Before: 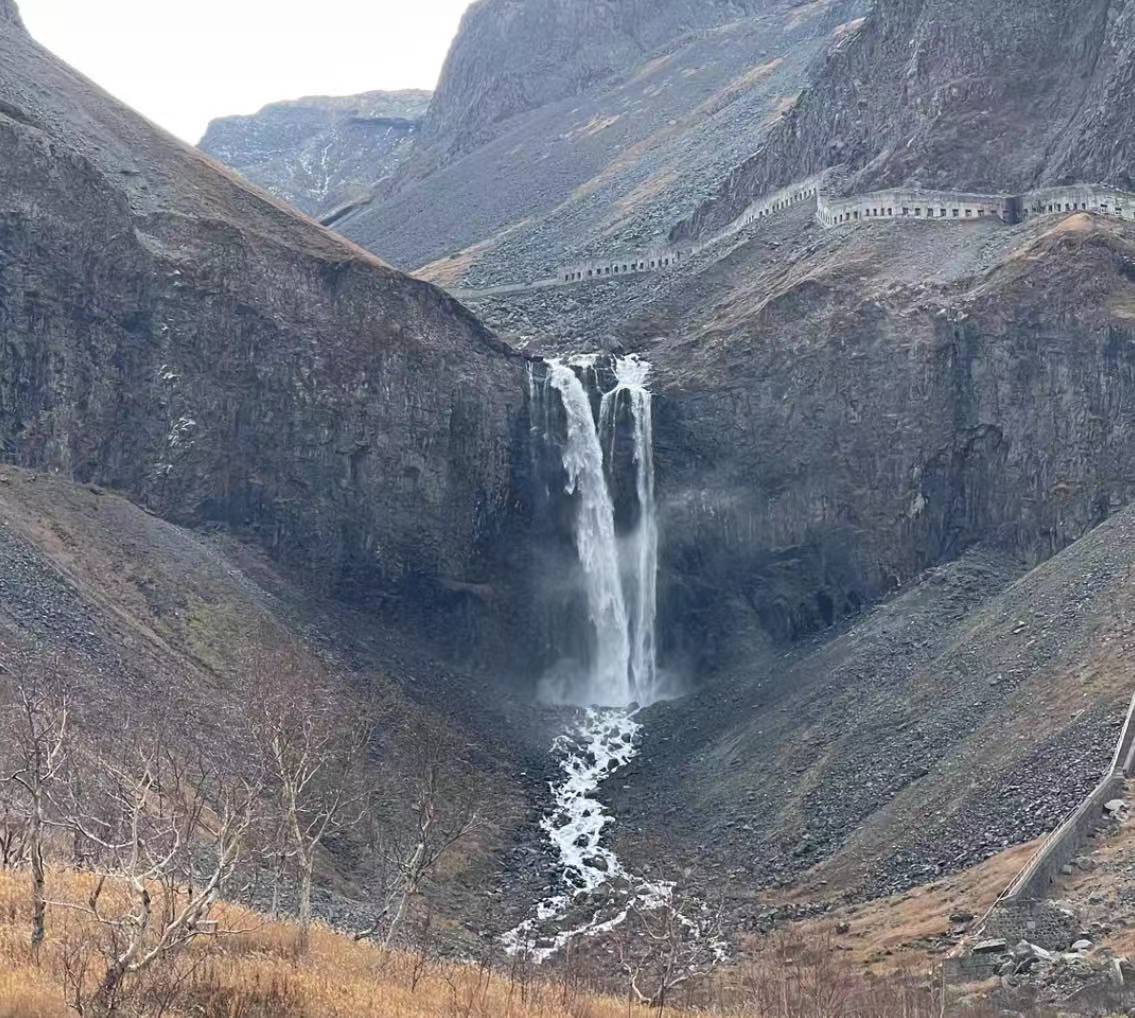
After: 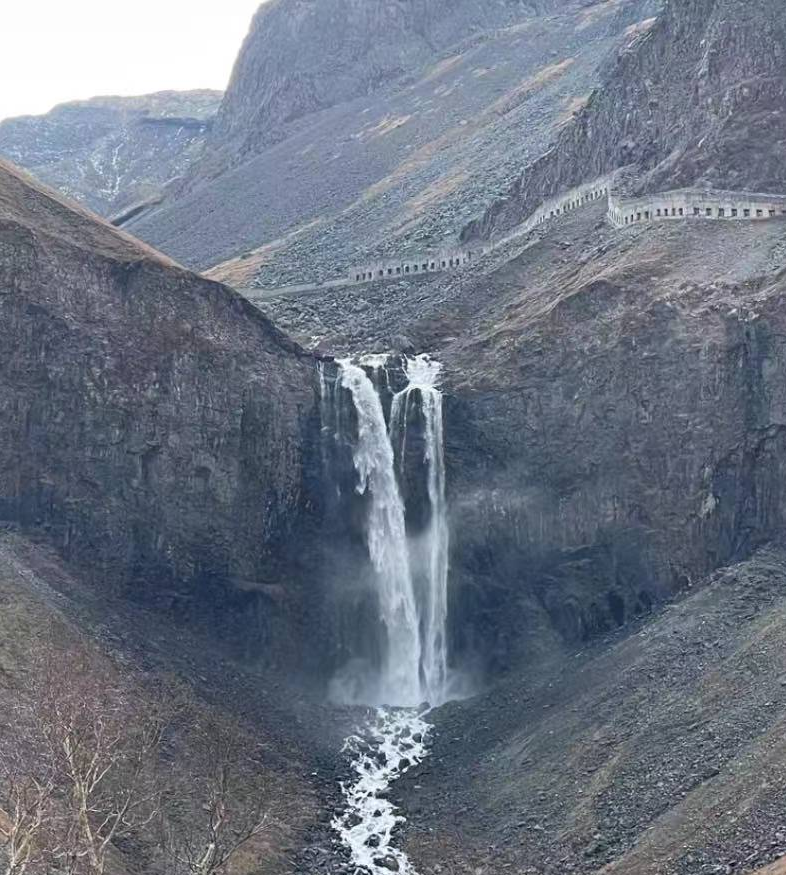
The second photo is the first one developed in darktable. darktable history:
crop: left 18.479%, right 12.2%, bottom 13.971%
white balance: emerald 1
